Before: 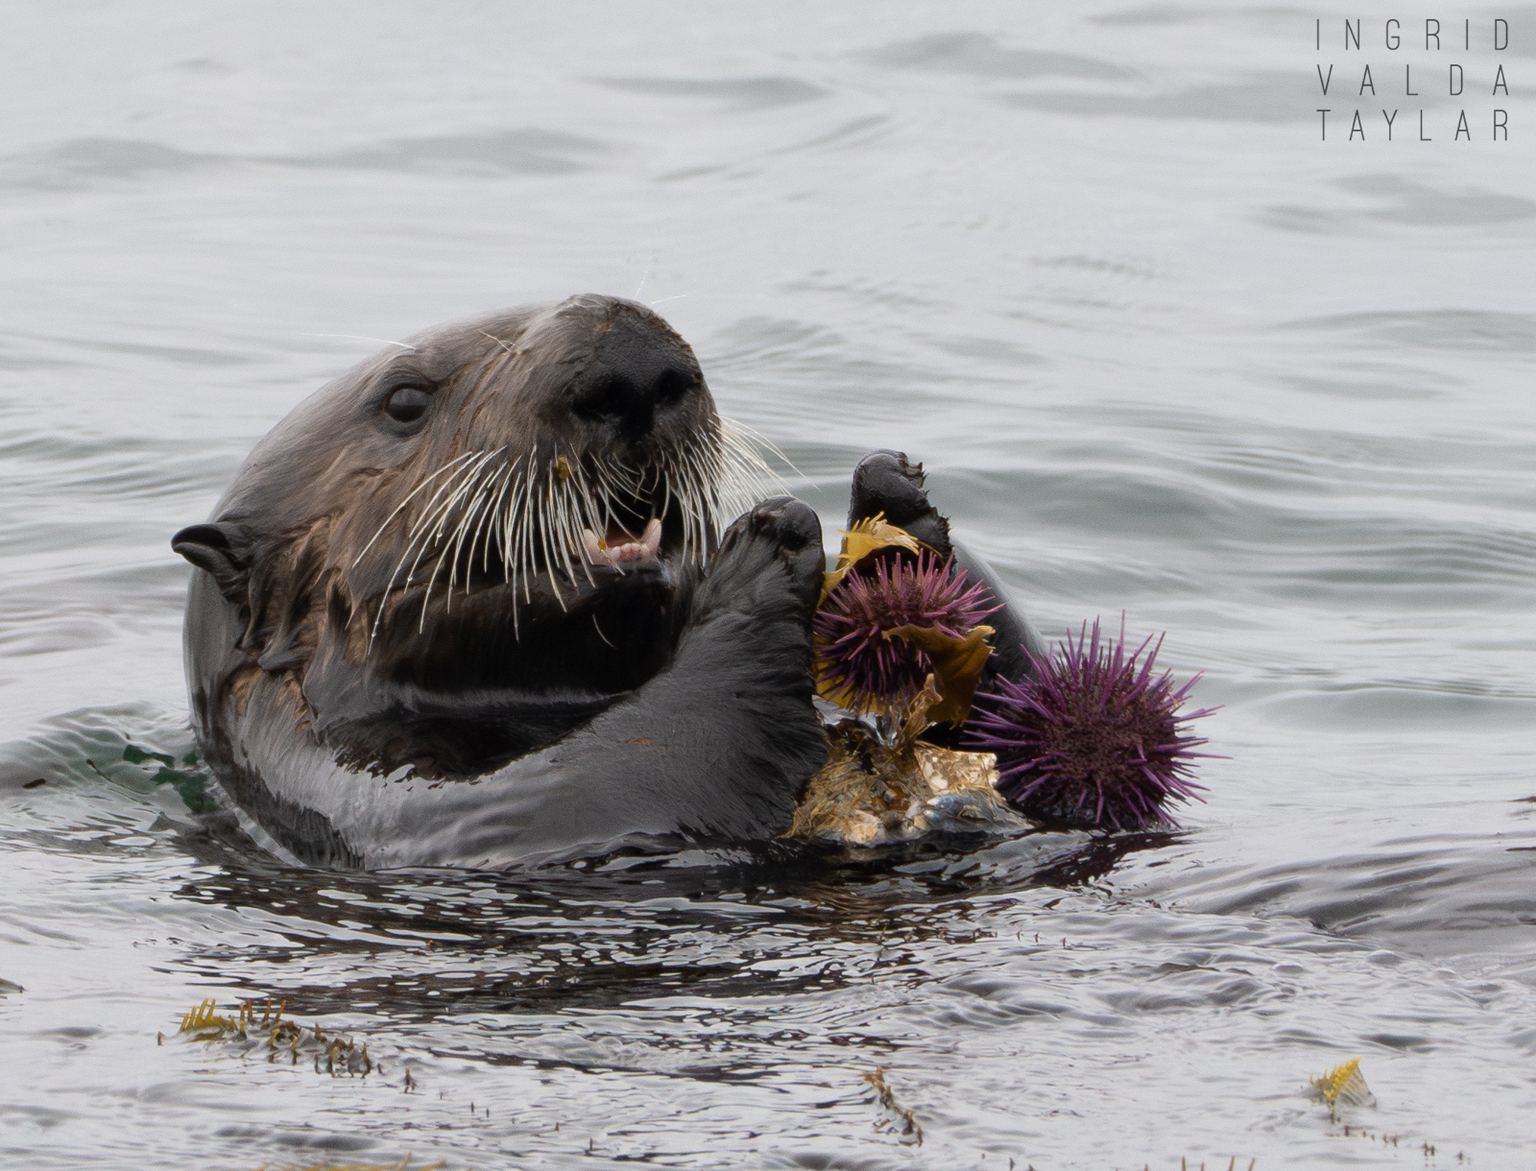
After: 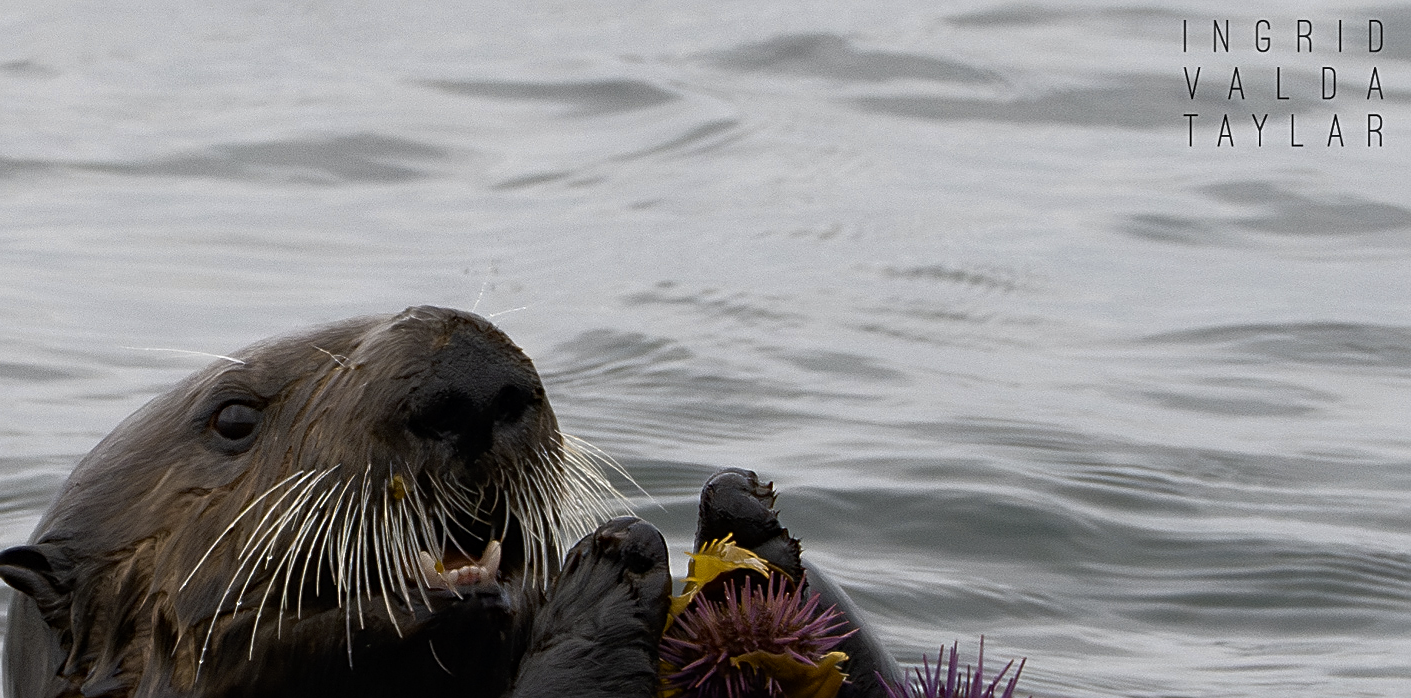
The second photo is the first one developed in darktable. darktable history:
color contrast: green-magenta contrast 0.85, blue-yellow contrast 1.25, unbound 0
haze removal: strength 0.29, distance 0.25, compatibility mode true, adaptive false
crop and rotate: left 11.812%, bottom 42.776%
sharpen: on, module defaults
shadows and highlights: shadows -10, white point adjustment 1.5, highlights 10
rgb curve: curves: ch0 [(0, 0) (0.415, 0.237) (1, 1)]
